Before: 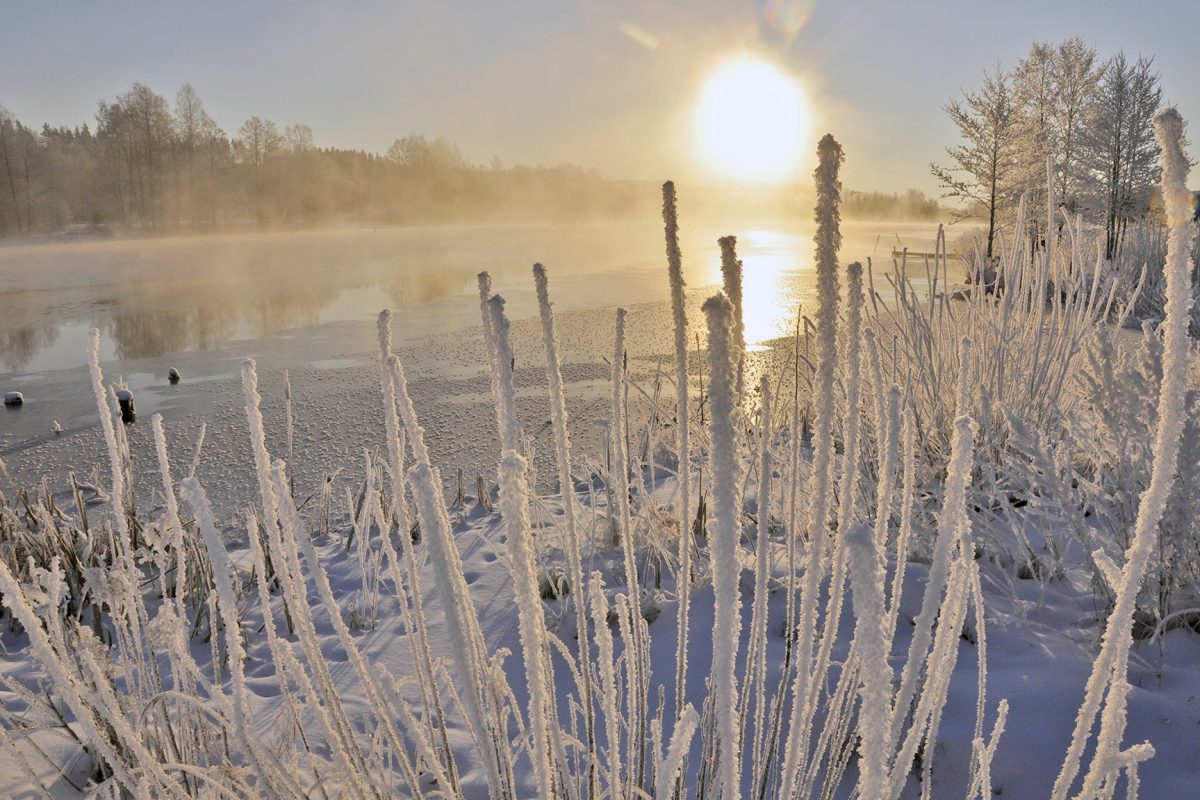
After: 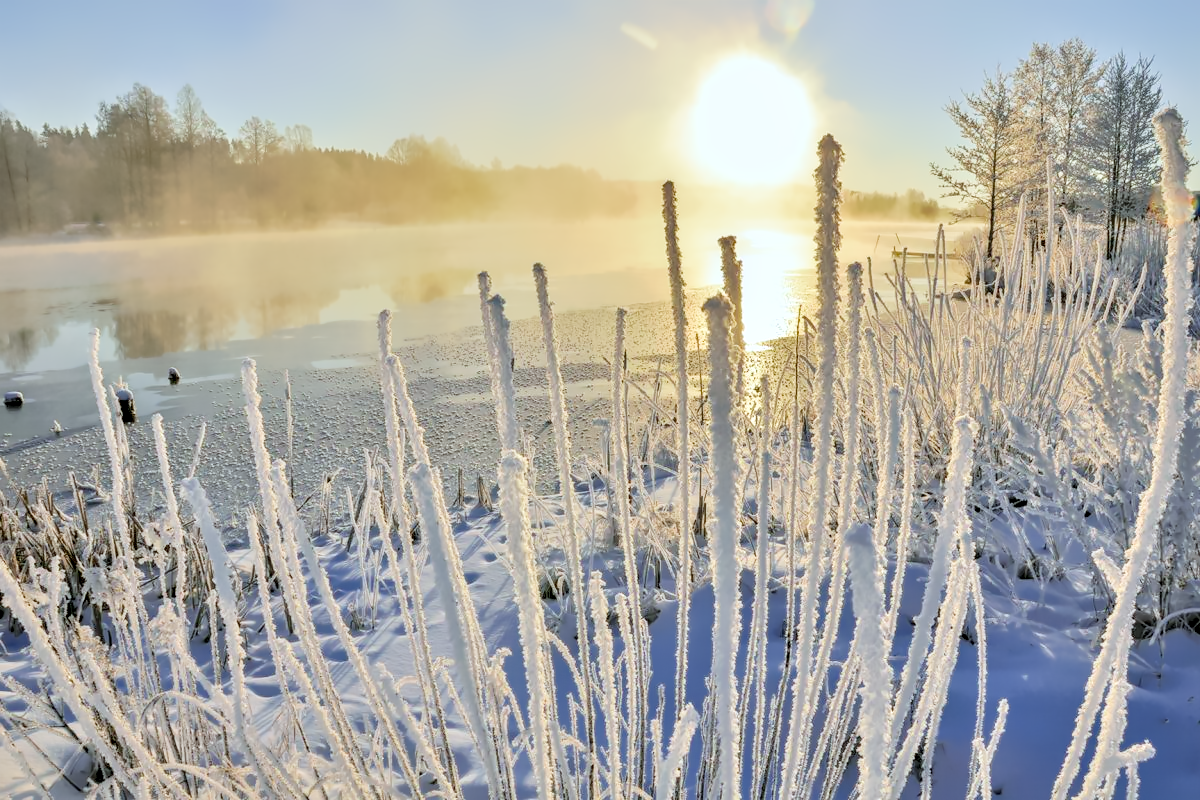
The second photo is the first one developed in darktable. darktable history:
local contrast: detail 160%
color calibration: illuminant Planckian (black body), adaptation linear Bradford (ICC v4), x 0.361, y 0.366, temperature 4511.61 K, saturation algorithm version 1 (2020)
color balance: contrast 8.5%, output saturation 105%
denoise (profiled): preserve shadows 1.31, scattering 0.016, a [-1, 0, 0], mode non-local means auto, compensate highlight preservation false
exposure: exposure 1 EV, compensate highlight preservation false
filmic rgb: black relative exposure -8.79 EV, white relative exposure 4.98 EV, threshold 6 EV, target black luminance 0%, hardness 3.77, latitude 66.34%, contrast 0.822, highlights saturation mix 10%, shadows ↔ highlights balance 20%, add noise in highlights 0.1, color science v4 (2020), iterations of high-quality reconstruction 0, type of noise poissonian, enable highlight reconstruction true
